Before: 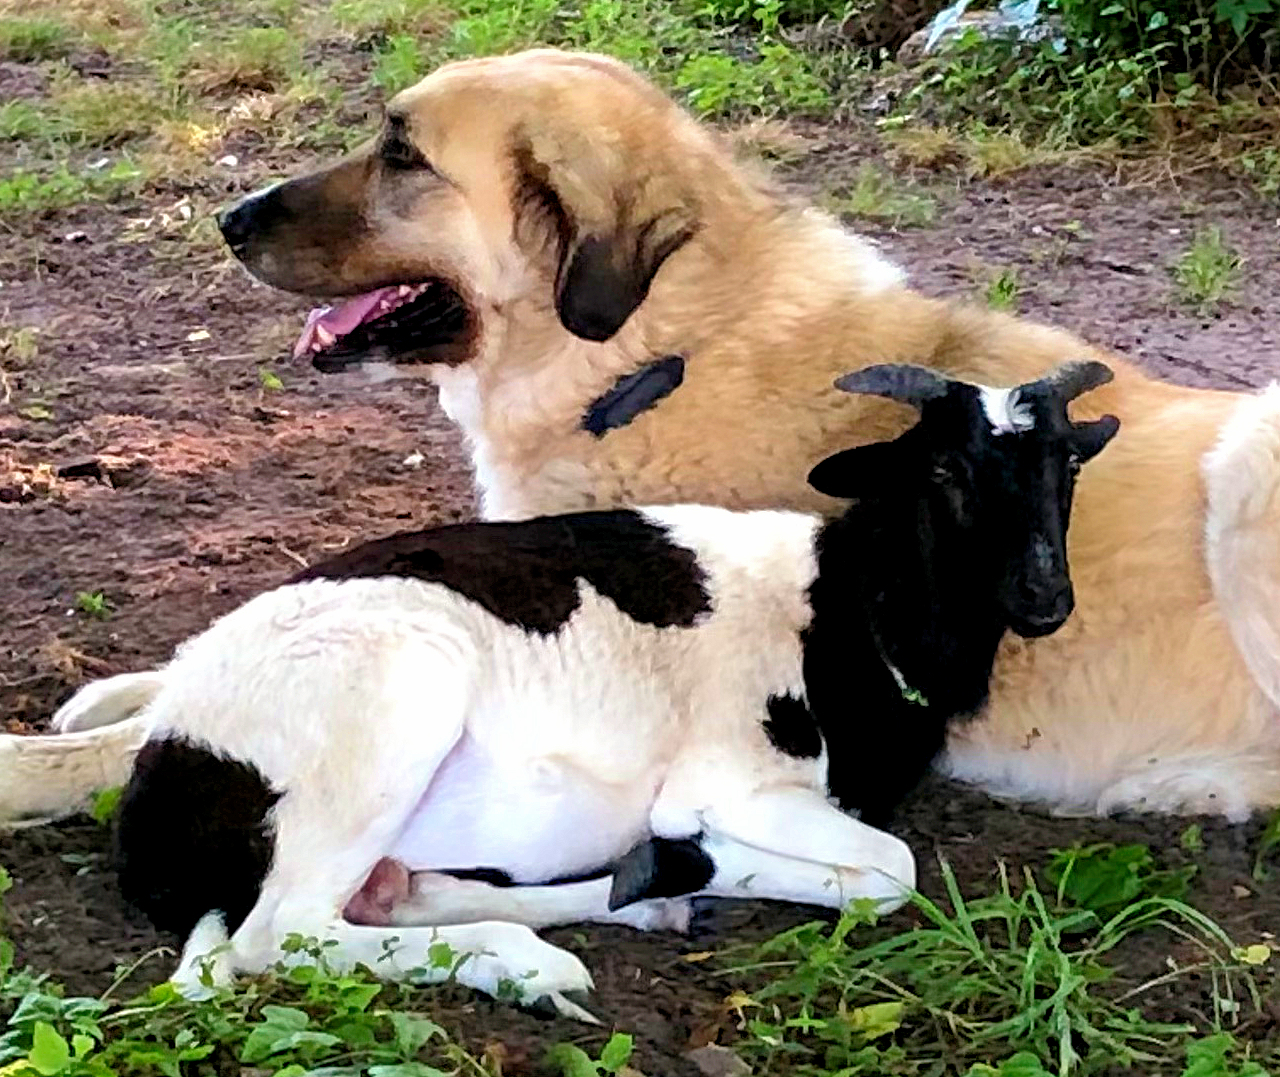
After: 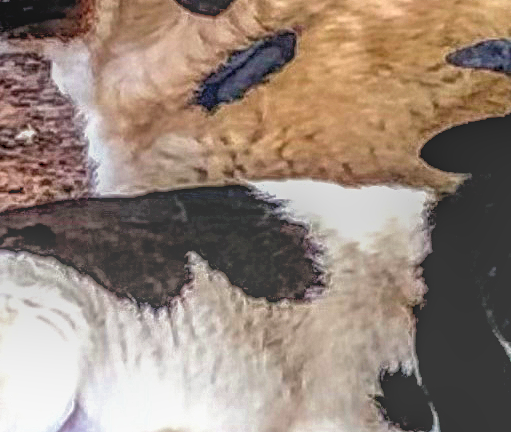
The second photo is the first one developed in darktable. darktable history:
local contrast: highlights 1%, shadows 6%, detail 200%, midtone range 0.248
tone equalizer: on, module defaults
crop: left 30.373%, top 30.247%, right 29.691%, bottom 29.639%
